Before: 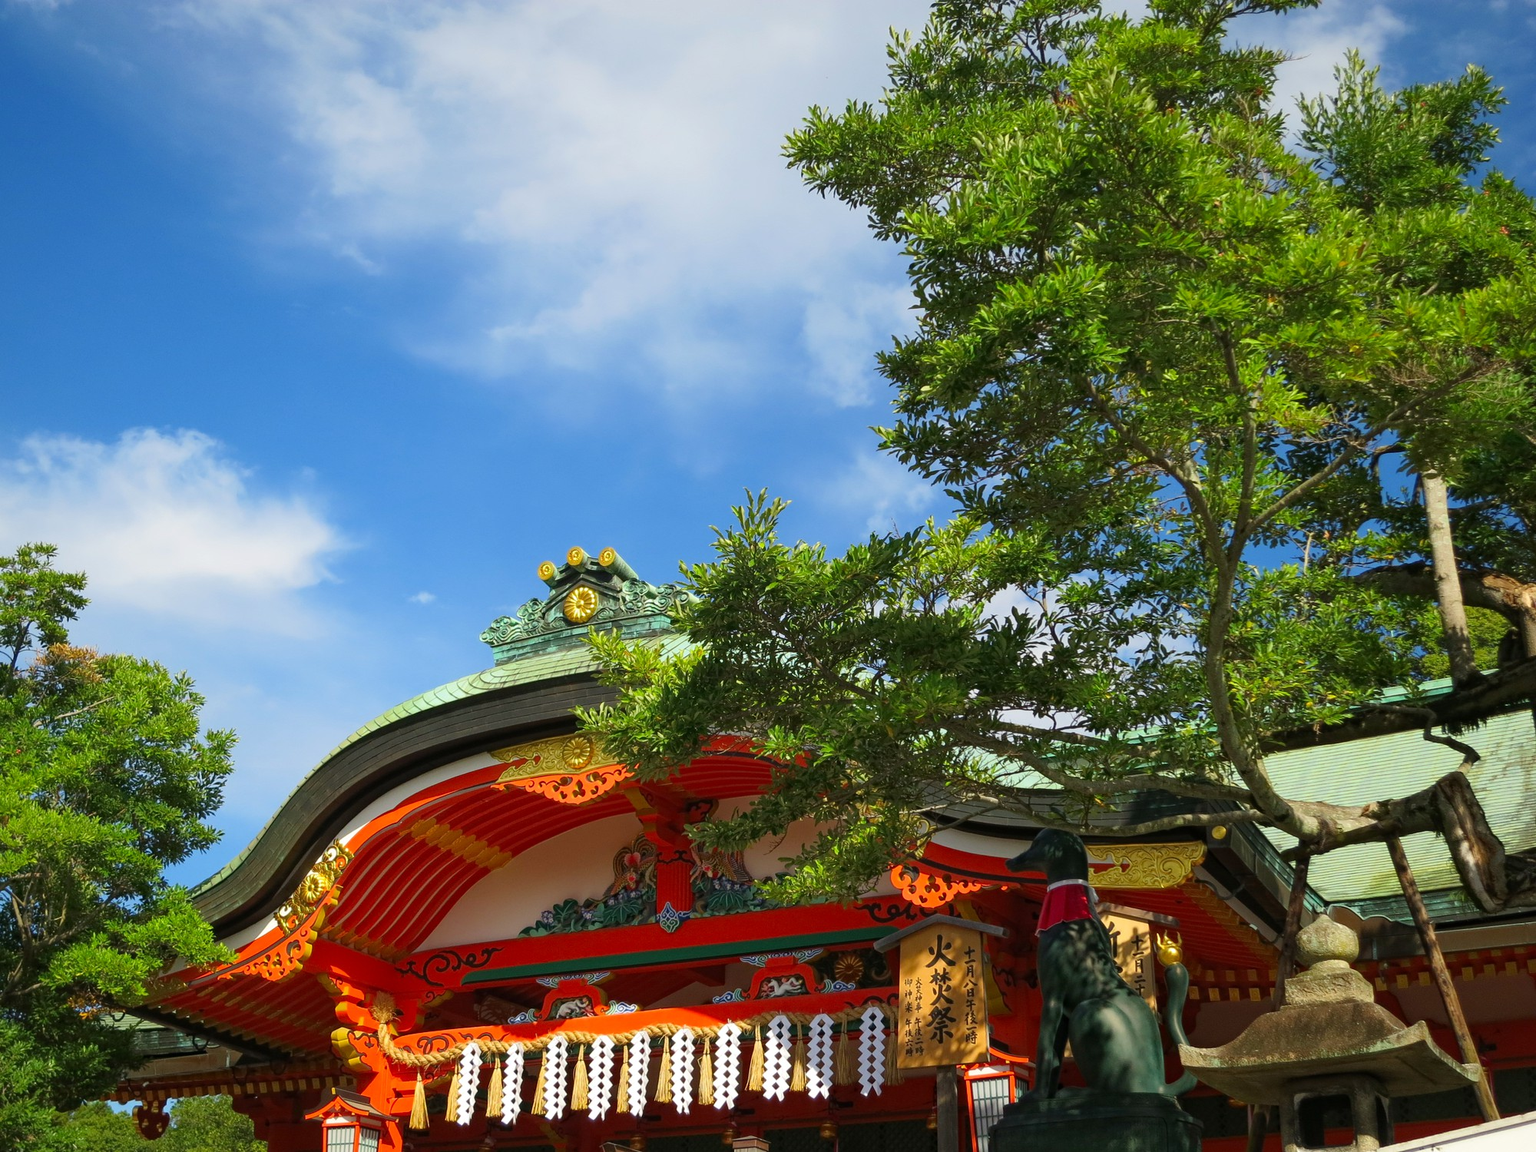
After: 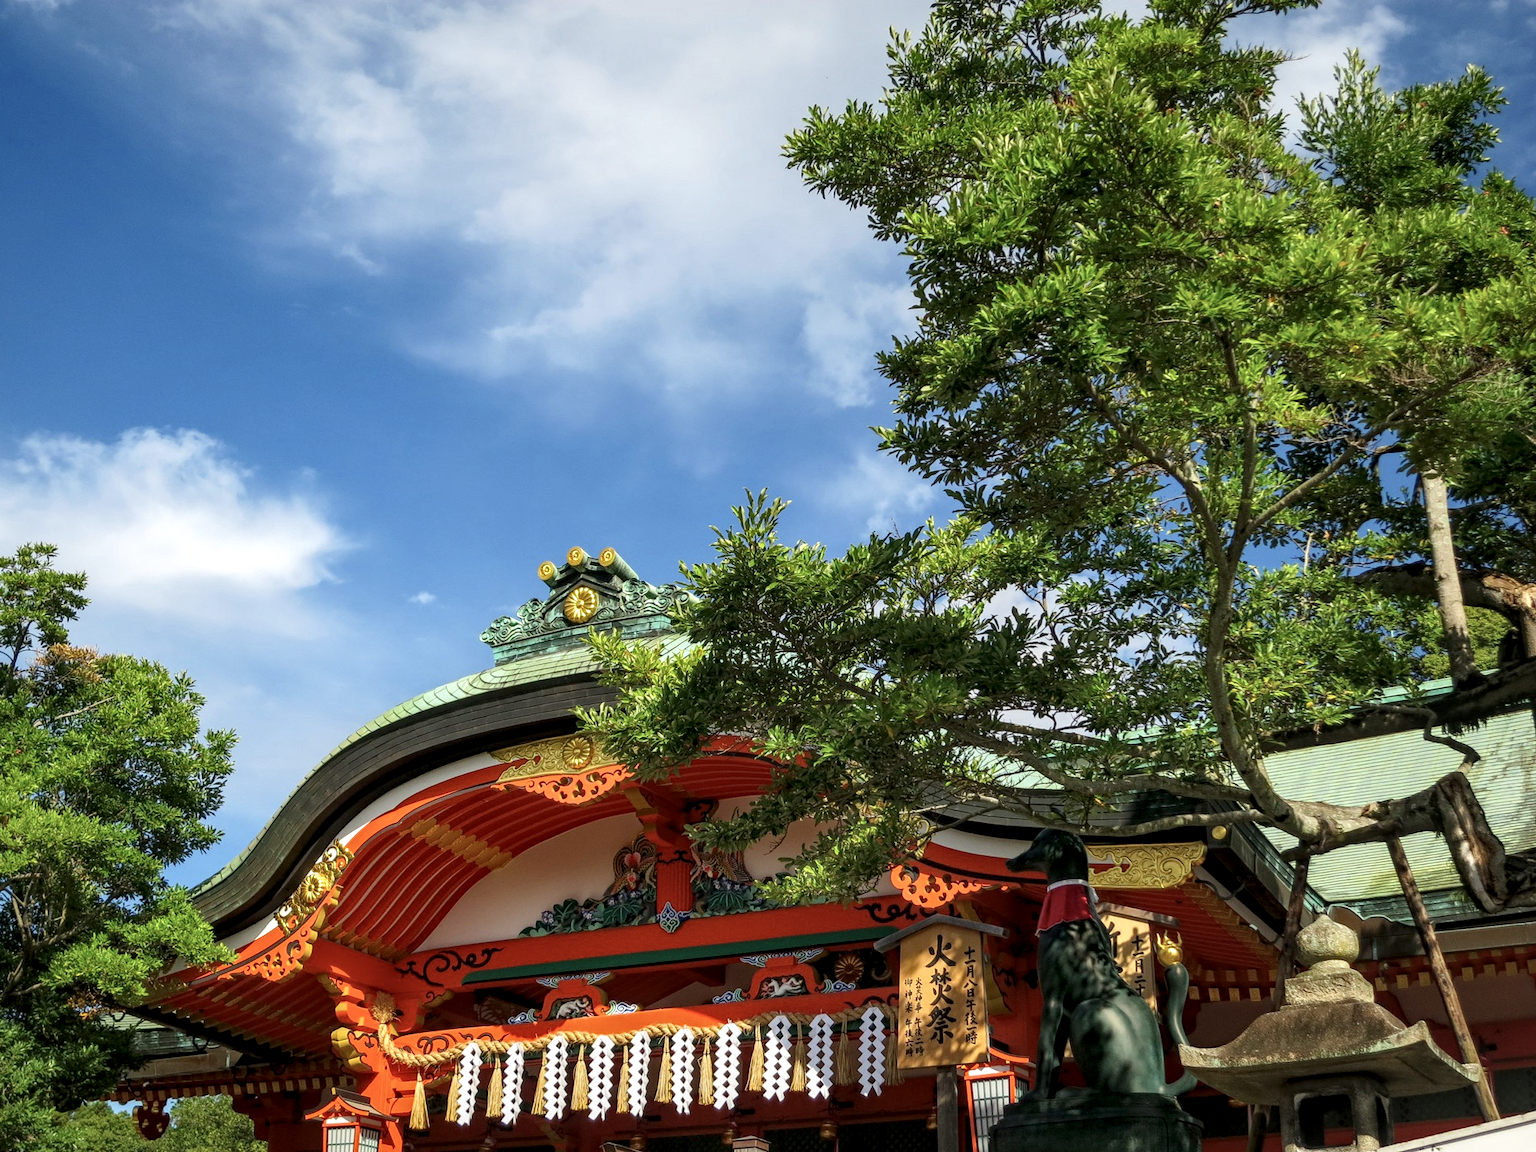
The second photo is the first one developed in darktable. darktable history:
local contrast: detail 150%
contrast brightness saturation: saturation -0.164
